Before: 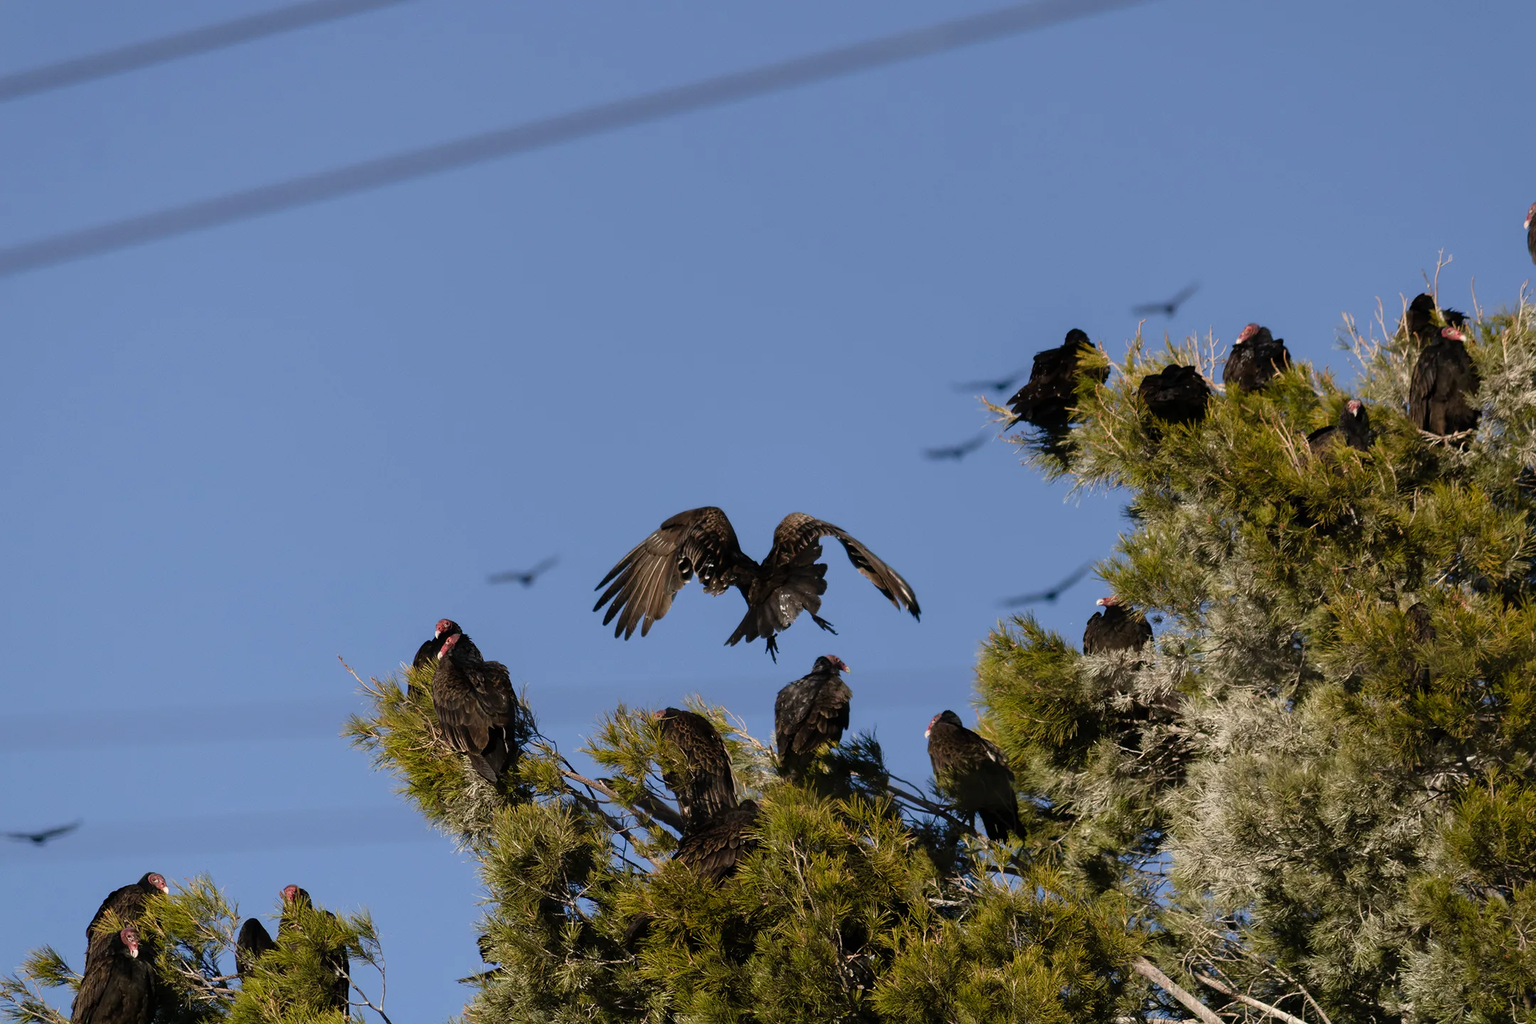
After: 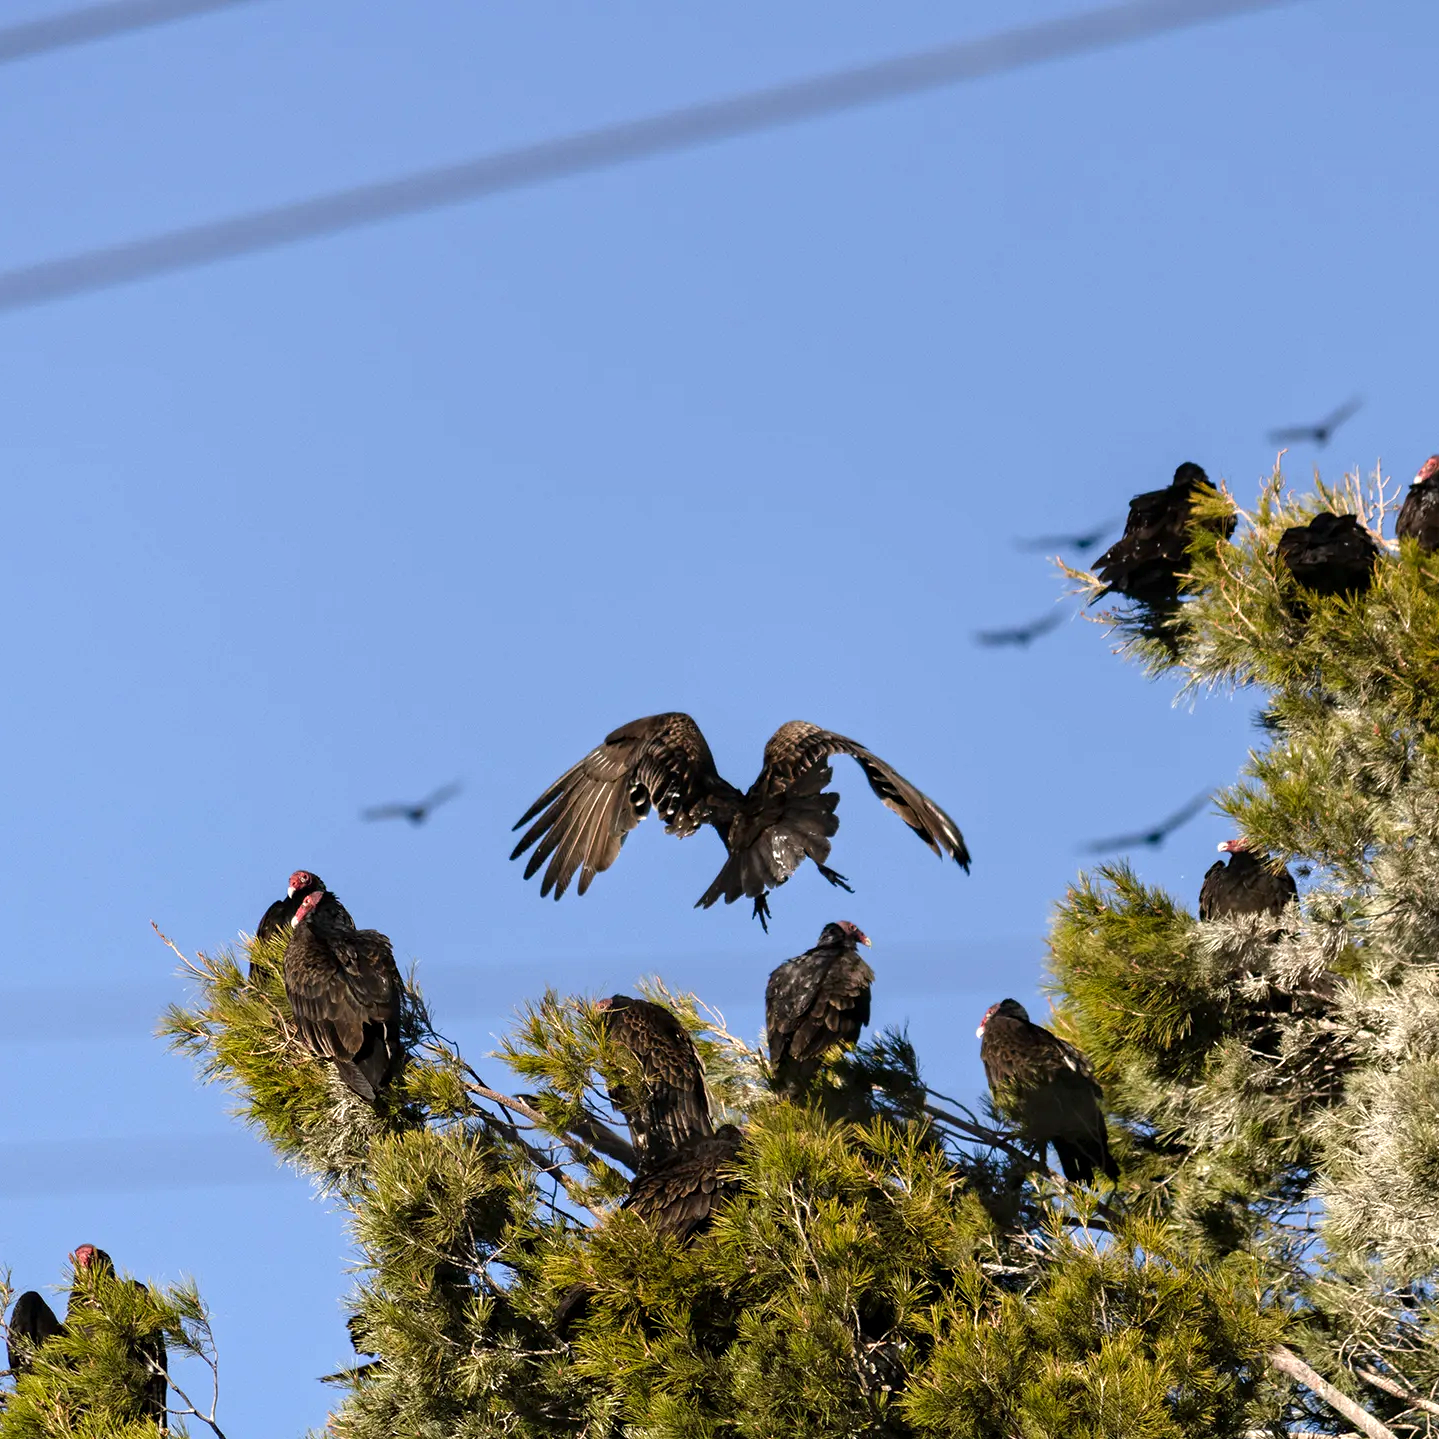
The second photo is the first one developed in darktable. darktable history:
vibrance: vibrance 22%
crop and rotate: left 15.055%, right 18.278%
contrast equalizer: y [[0.5, 0.501, 0.532, 0.538, 0.54, 0.541], [0.5 ×6], [0.5 ×6], [0 ×6], [0 ×6]]
exposure: black level correction 0, exposure 0.7 EV, compensate exposure bias true, compensate highlight preservation false
